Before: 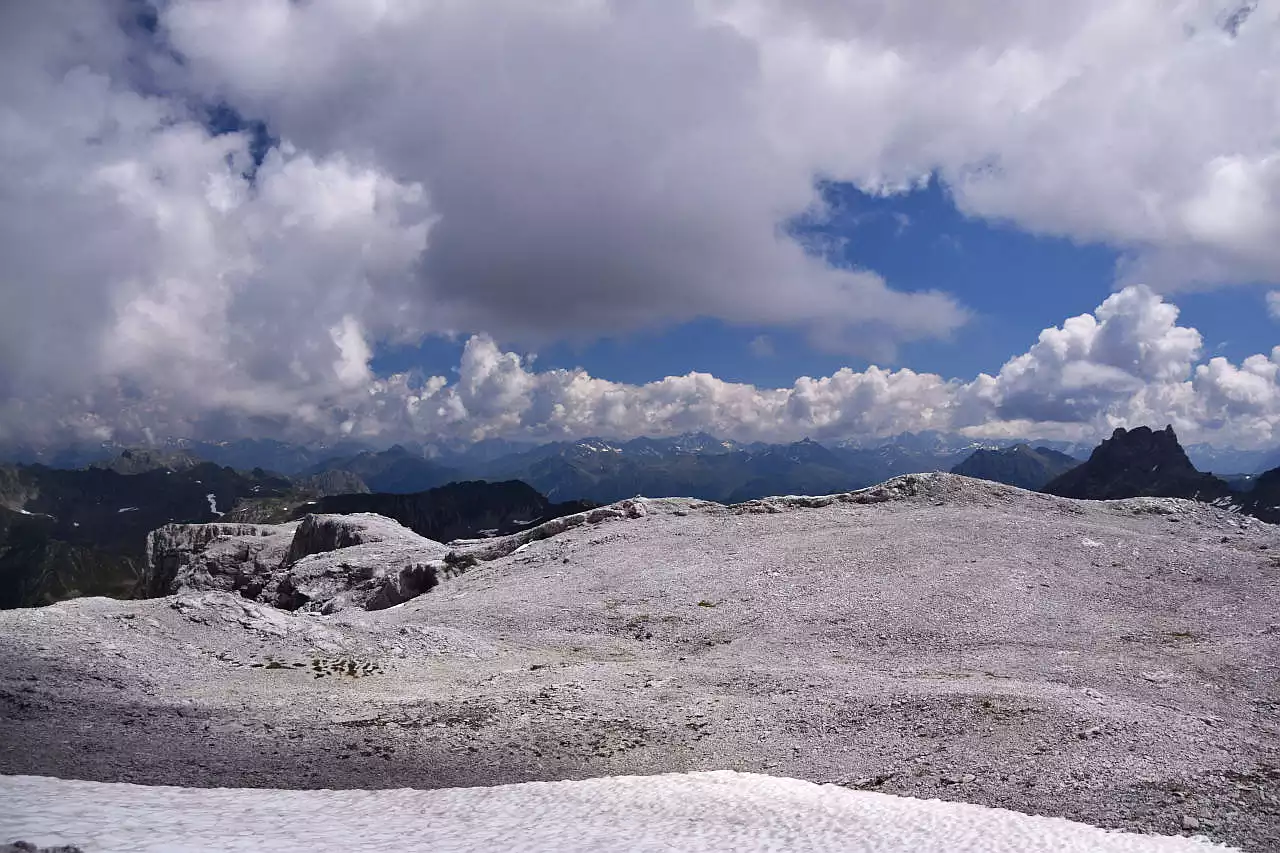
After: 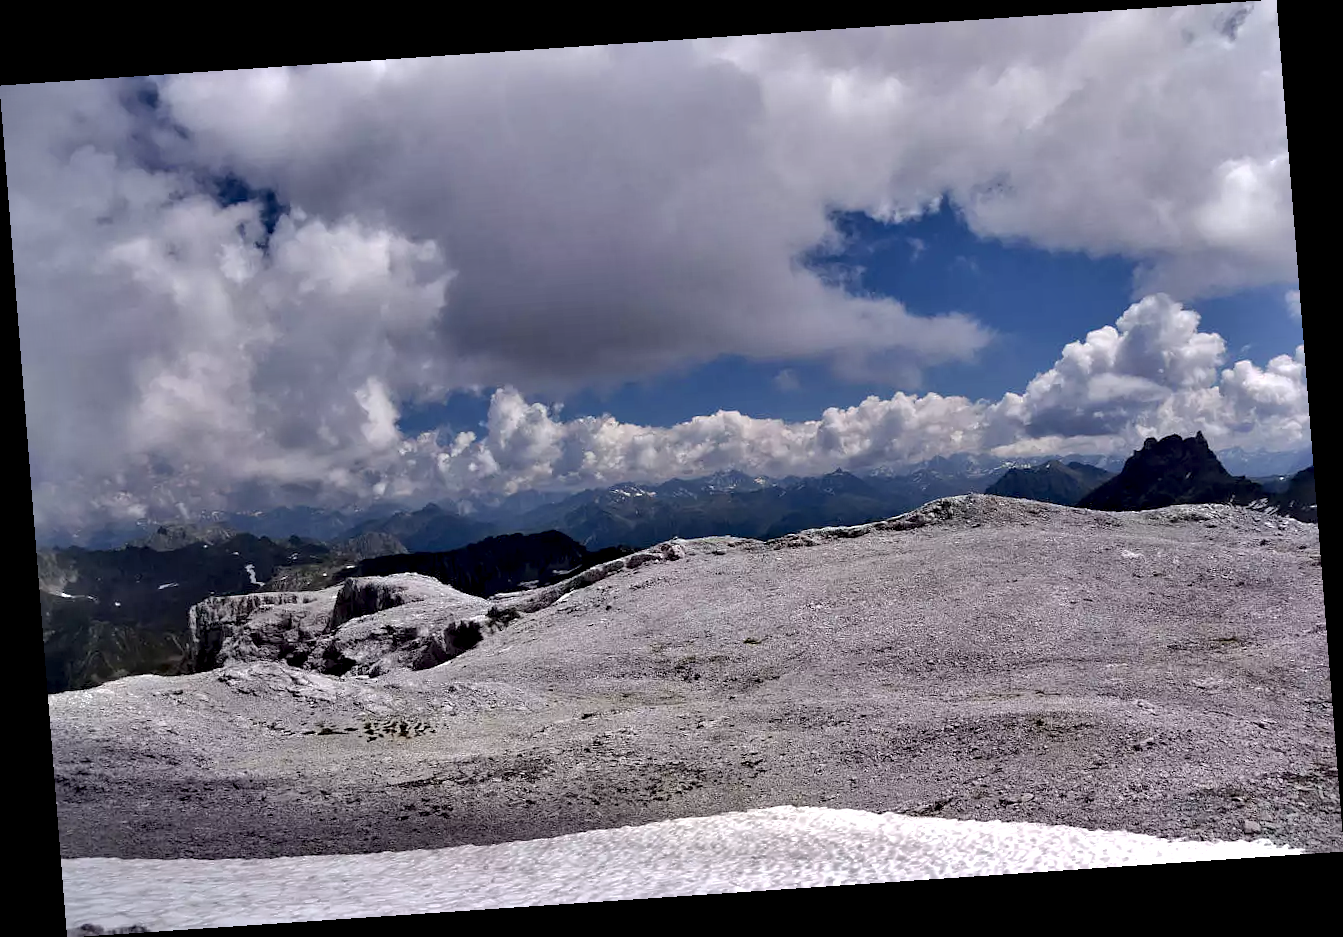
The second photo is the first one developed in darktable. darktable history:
tone equalizer: -8 EV 0.25 EV, -7 EV 0.417 EV, -6 EV 0.417 EV, -5 EV 0.25 EV, -3 EV -0.25 EV, -2 EV -0.417 EV, -1 EV -0.417 EV, +0 EV -0.25 EV, edges refinement/feathering 500, mask exposure compensation -1.57 EV, preserve details guided filter
rotate and perspective: rotation -4.2°, shear 0.006, automatic cropping off
shadows and highlights: shadows 30
contrast equalizer: octaves 7, y [[0.609, 0.611, 0.615, 0.613, 0.607, 0.603], [0.504, 0.498, 0.496, 0.499, 0.506, 0.516], [0 ×6], [0 ×6], [0 ×6]]
